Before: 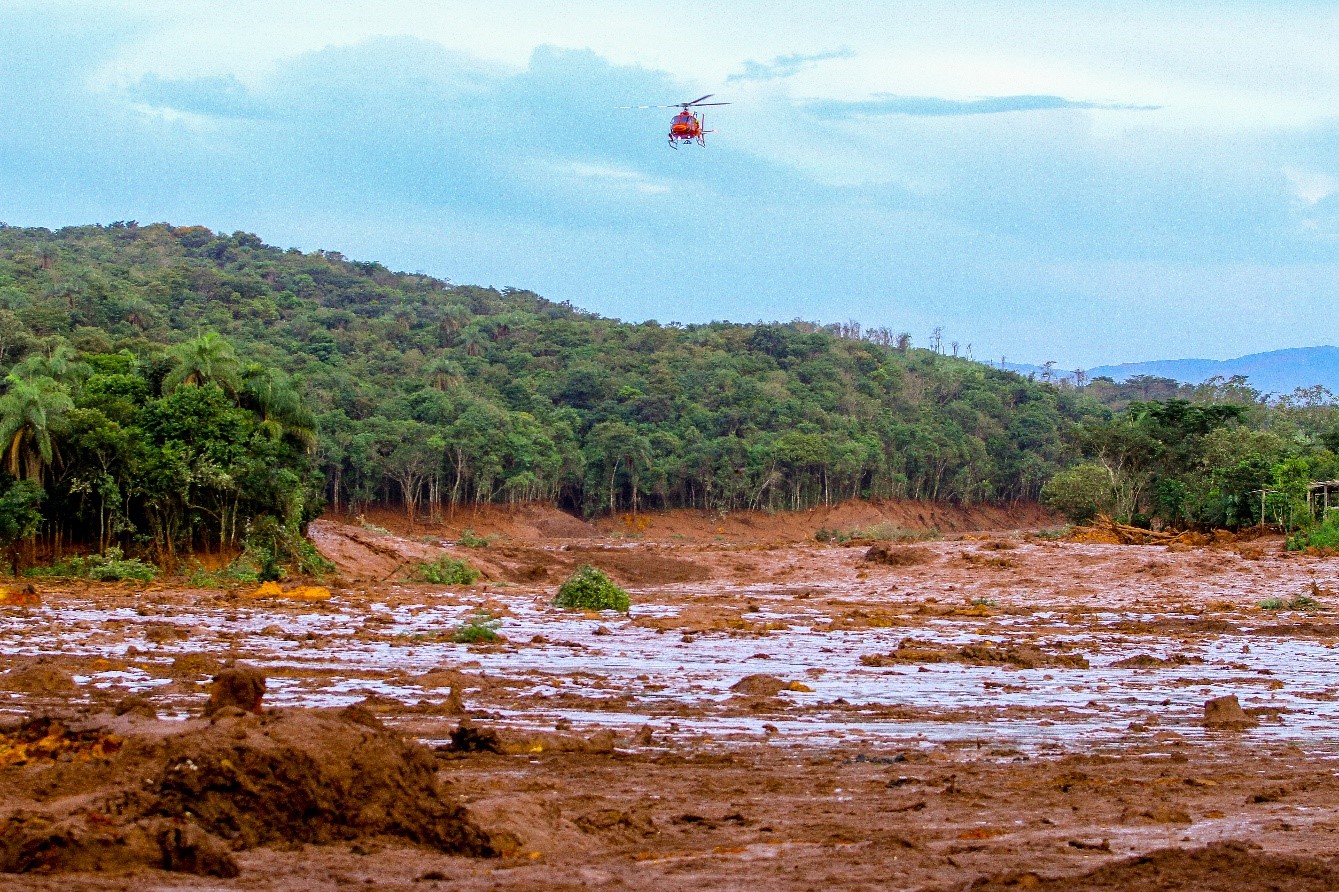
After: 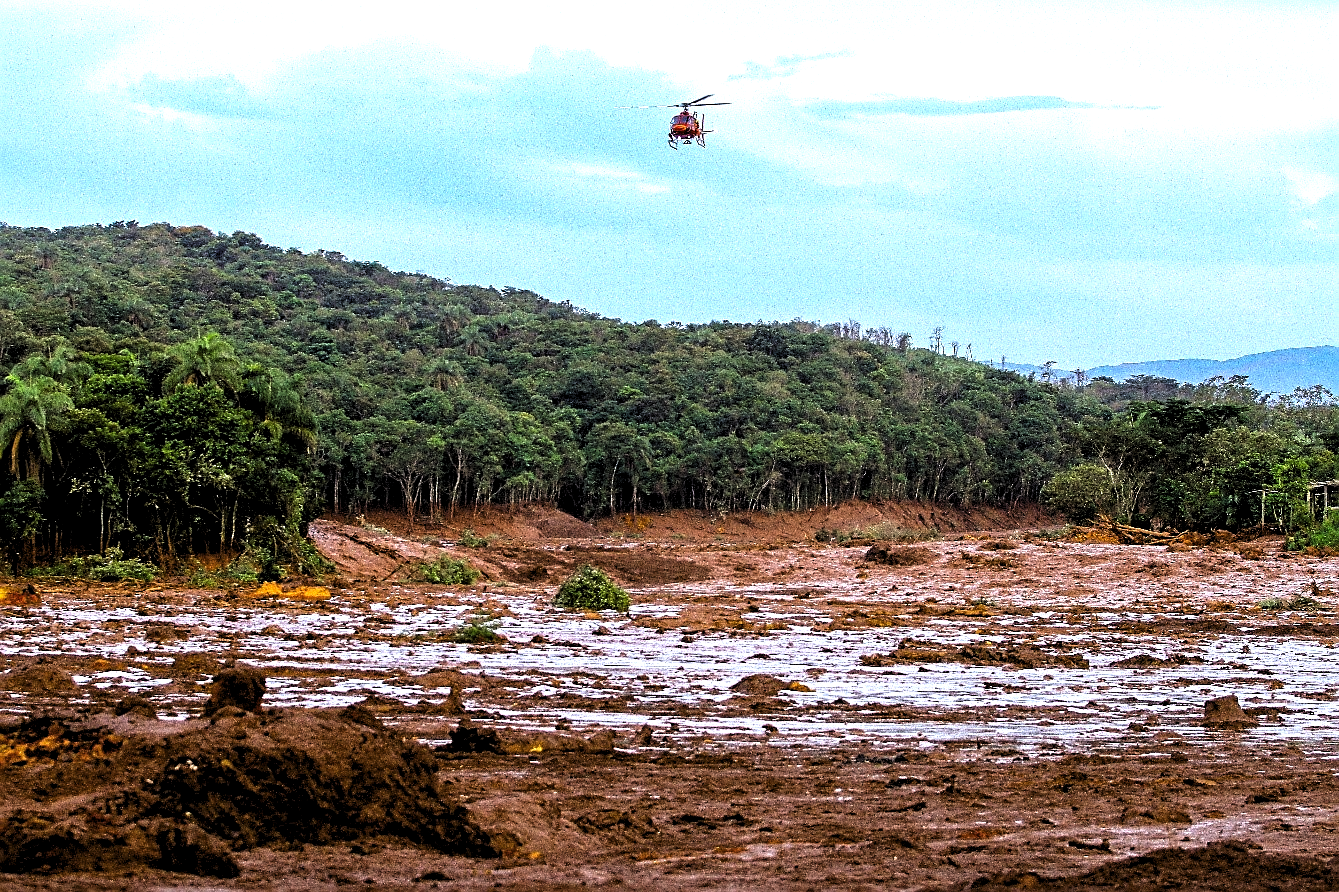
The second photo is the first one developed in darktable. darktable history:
sharpen: on, module defaults
levels: levels [0.129, 0.519, 0.867]
grain: coarseness 0.09 ISO
